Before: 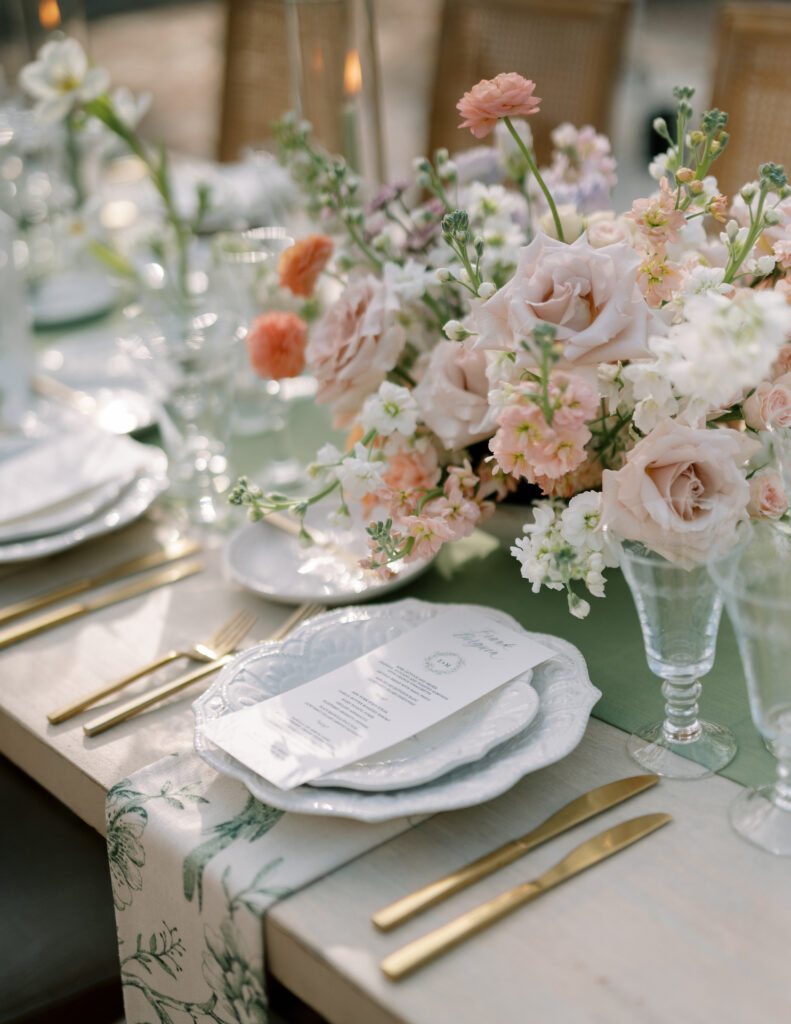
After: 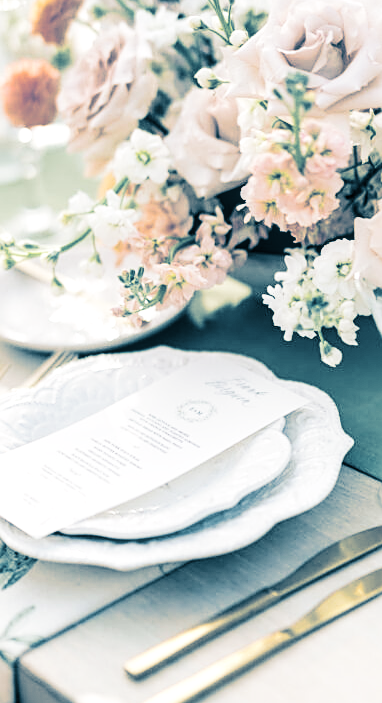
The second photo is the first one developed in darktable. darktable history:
local contrast: on, module defaults
sharpen: on, module defaults
tone equalizer: on, module defaults
base curve: curves: ch0 [(0, 0.003) (0.001, 0.002) (0.006, 0.004) (0.02, 0.022) (0.048, 0.086) (0.094, 0.234) (0.162, 0.431) (0.258, 0.629) (0.385, 0.8) (0.548, 0.918) (0.751, 0.988) (1, 1)], preserve colors none
split-toning: shadows › hue 212.4°, balance -70
crop: left 31.379%, top 24.658%, right 20.326%, bottom 6.628%
